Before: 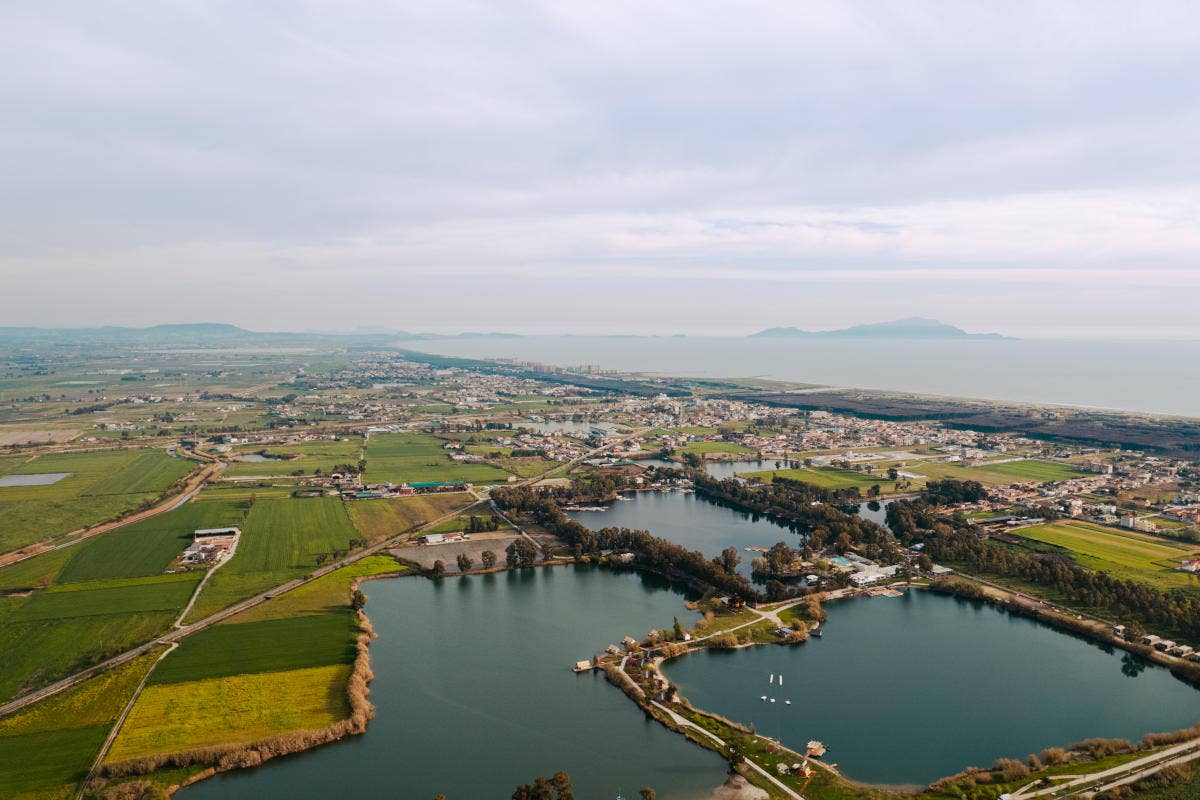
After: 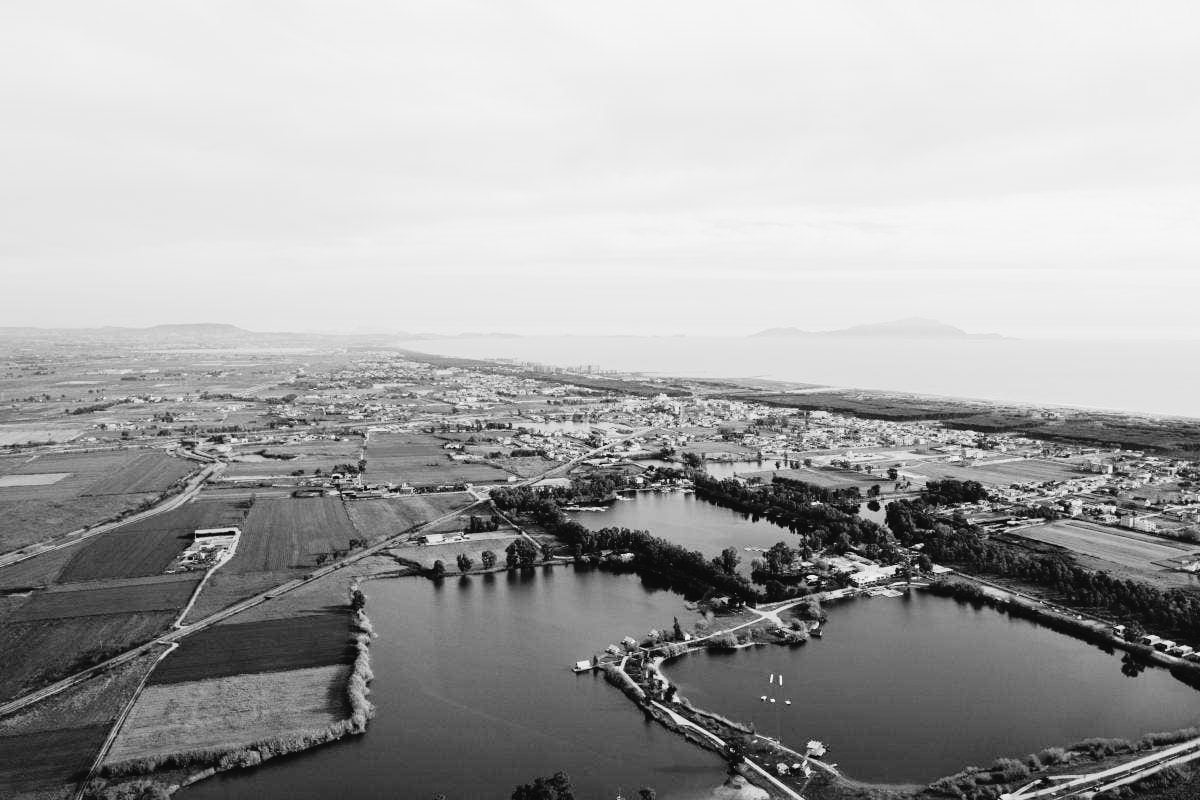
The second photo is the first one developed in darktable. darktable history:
tone curve: curves: ch0 [(0, 0.022) (0.177, 0.086) (0.392, 0.438) (0.704, 0.844) (0.858, 0.938) (1, 0.981)]; ch1 [(0, 0) (0.402, 0.36) (0.476, 0.456) (0.498, 0.497) (0.518, 0.521) (0.58, 0.598) (0.619, 0.65) (0.692, 0.737) (1, 1)]; ch2 [(0, 0) (0.415, 0.438) (0.483, 0.499) (0.503, 0.503) (0.526, 0.532) (0.563, 0.604) (0.626, 0.697) (0.699, 0.753) (0.997, 0.858)], color space Lab, independent channels
white balance: red 1.009, blue 0.985
monochrome: size 1
